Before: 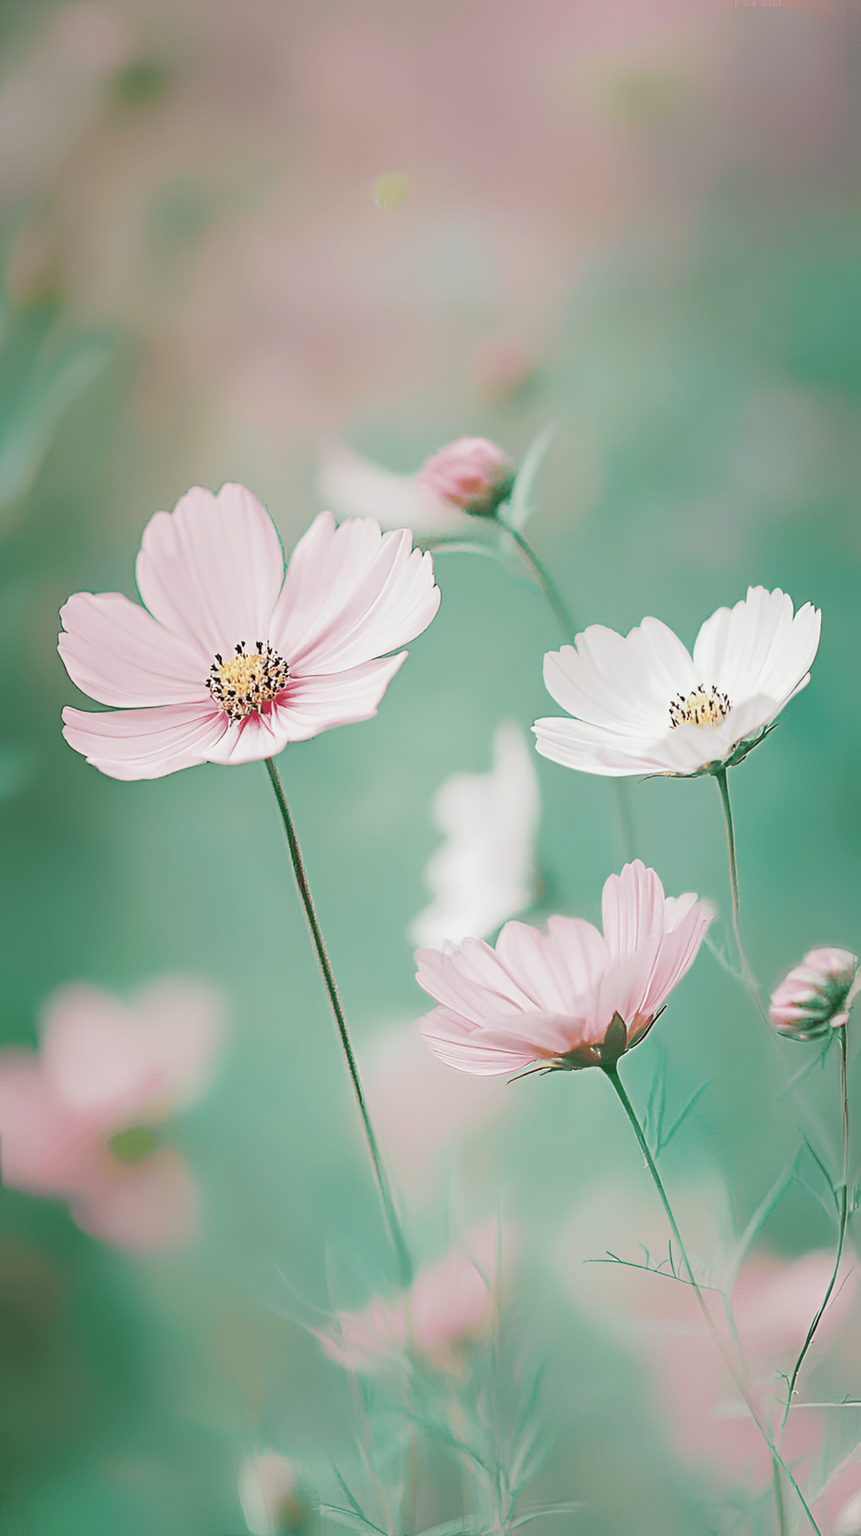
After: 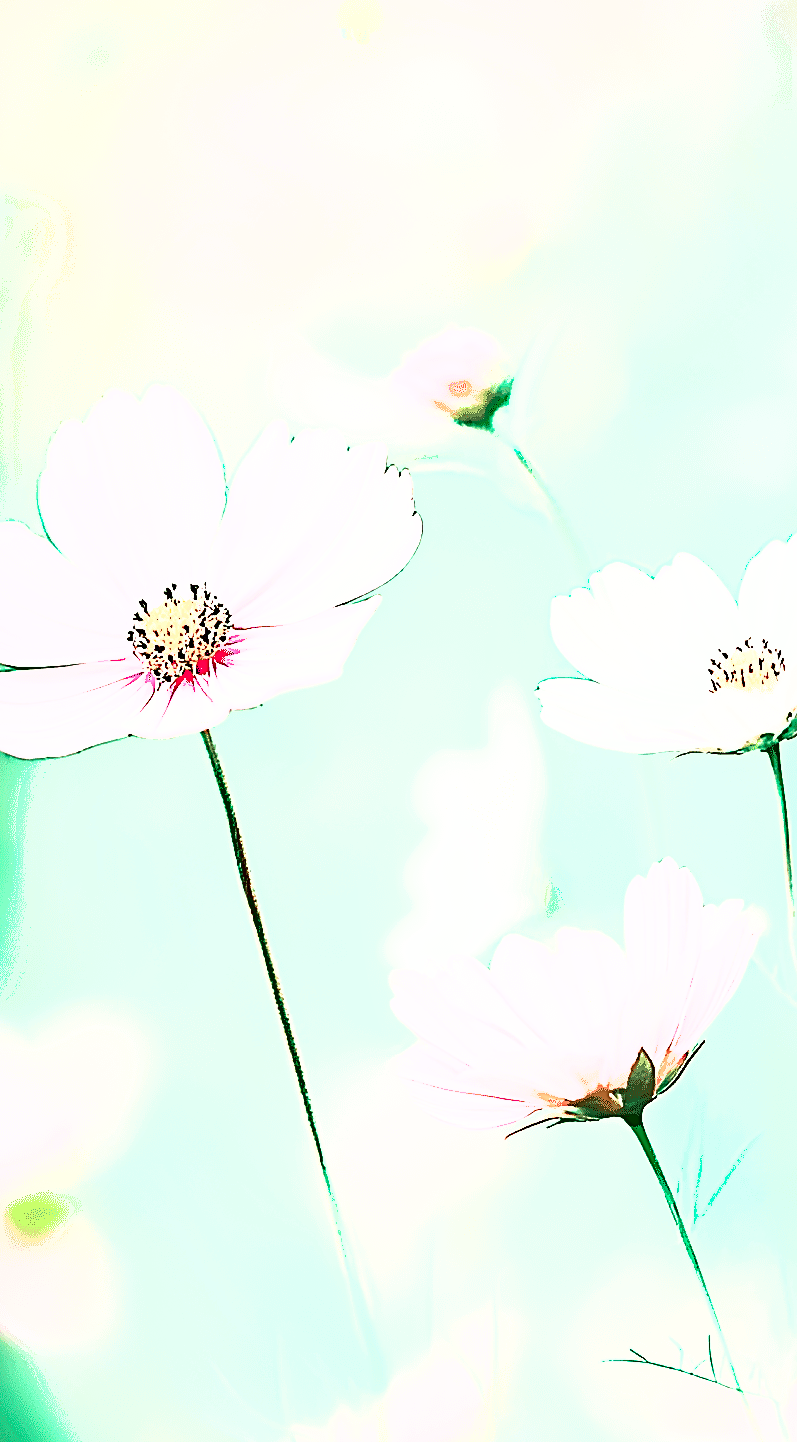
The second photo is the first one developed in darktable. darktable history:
crop and rotate: left 12.184%, top 11.474%, right 13.997%, bottom 13.667%
sharpen: amount 1.01
exposure: black level correction 0, exposure 1.873 EV, compensate highlight preservation false
shadows and highlights: soften with gaussian
levels: levels [0, 0.476, 0.951]
